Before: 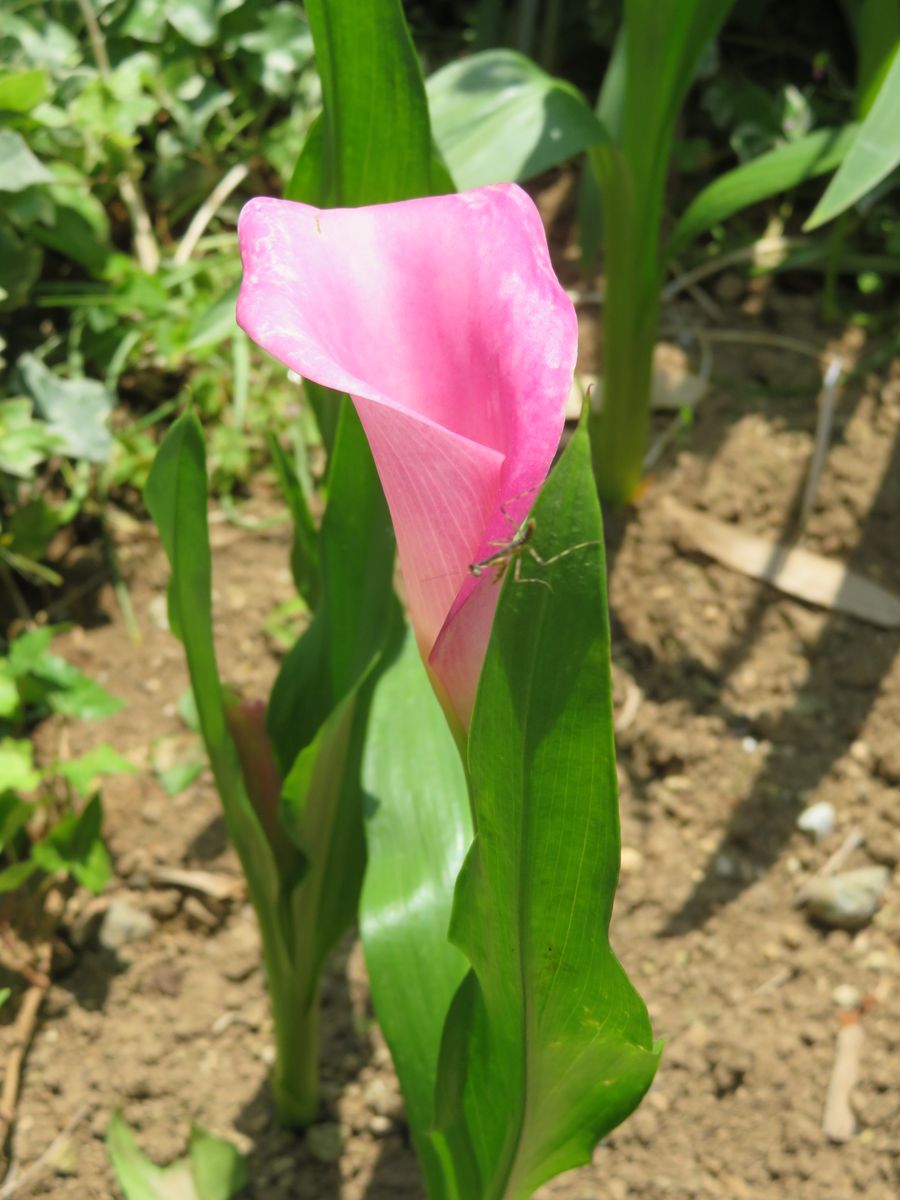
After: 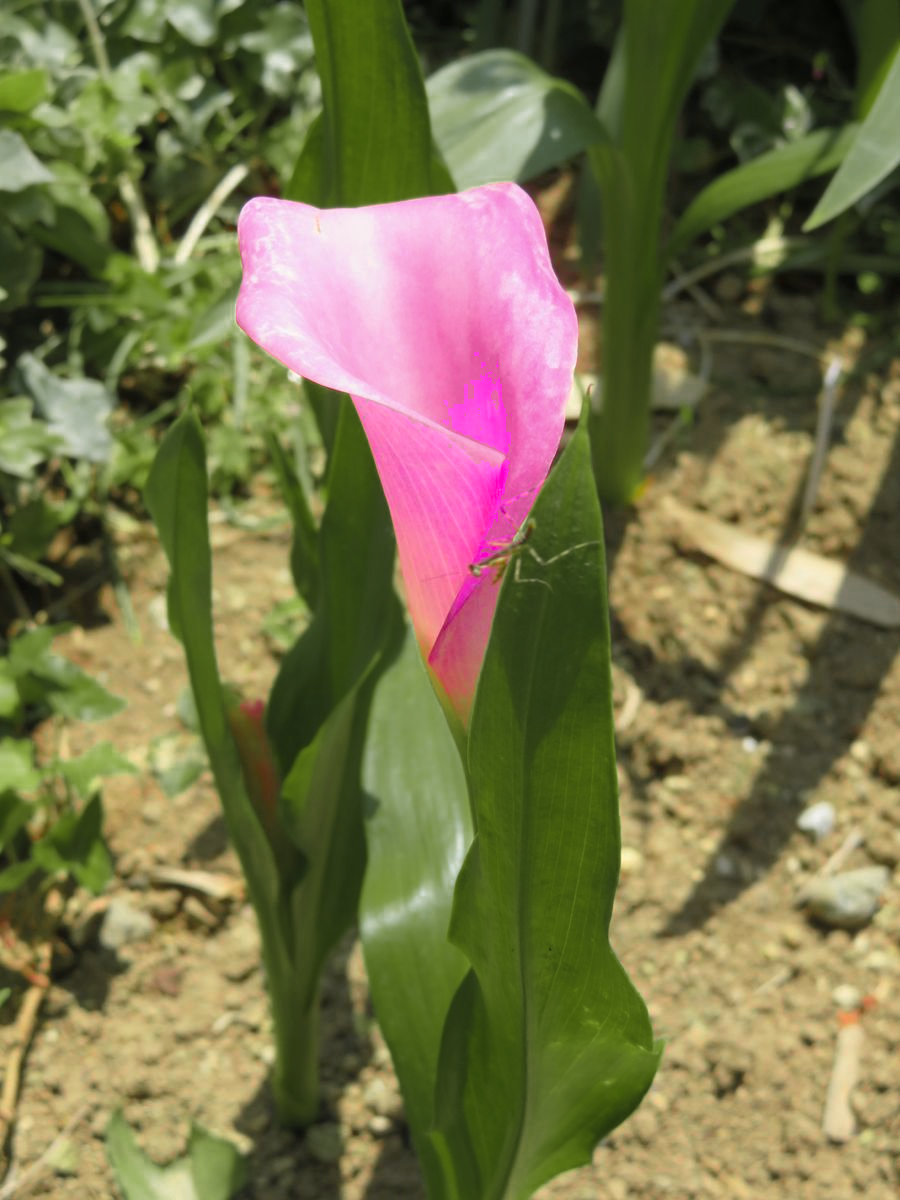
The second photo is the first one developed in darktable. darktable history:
color zones: curves: ch0 [(0, 0.533) (0.126, 0.533) (0.234, 0.533) (0.368, 0.357) (0.5, 0.5) (0.625, 0.5) (0.74, 0.637) (0.875, 0.5)]; ch1 [(0.004, 0.708) (0.129, 0.662) (0.25, 0.5) (0.375, 0.331) (0.496, 0.396) (0.625, 0.649) (0.739, 0.26) (0.875, 0.5) (1, 0.478)]; ch2 [(0, 0.409) (0.132, 0.403) (0.236, 0.558) (0.379, 0.448) (0.5, 0.5) (0.625, 0.5) (0.691, 0.39) (0.875, 0.5)]
